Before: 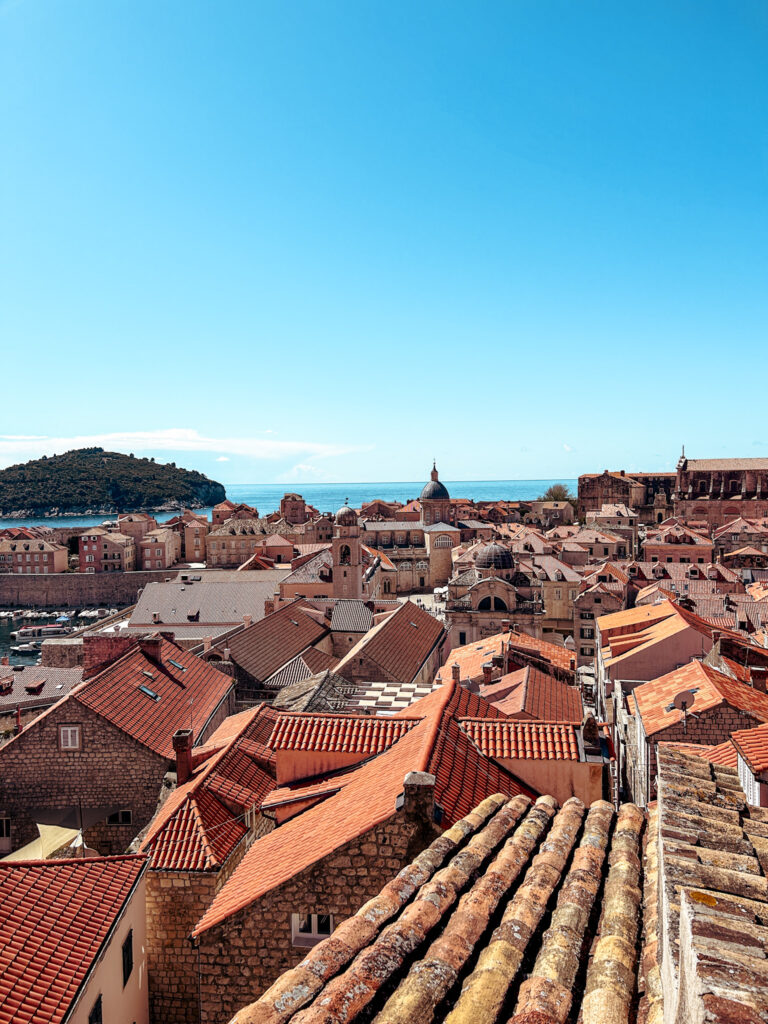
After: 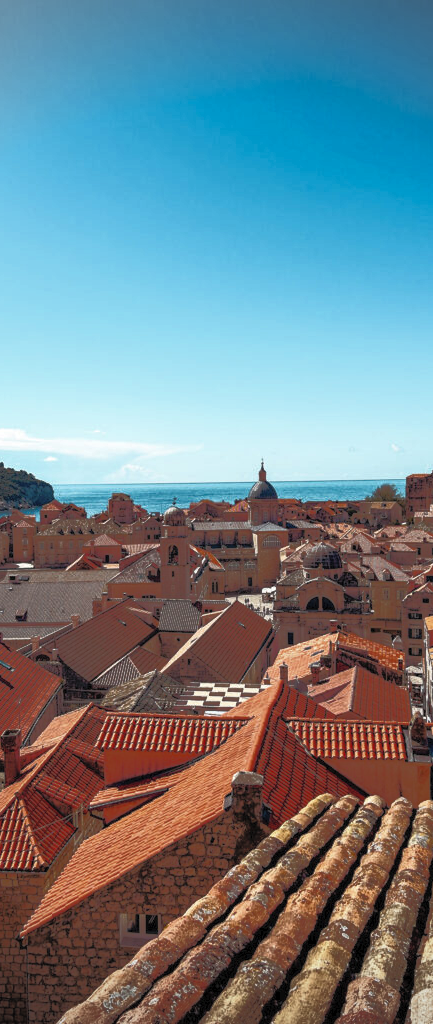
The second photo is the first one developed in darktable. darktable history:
tone curve: curves: ch0 [(0, 0) (0.003, 0.032) (0.53, 0.368) (0.901, 0.866) (1, 1)], color space Lab, independent channels, preserve colors none
crop and rotate: left 22.455%, right 21.13%
vignetting: fall-off radius 45.04%, brightness -0.449, saturation -0.688, unbound false
